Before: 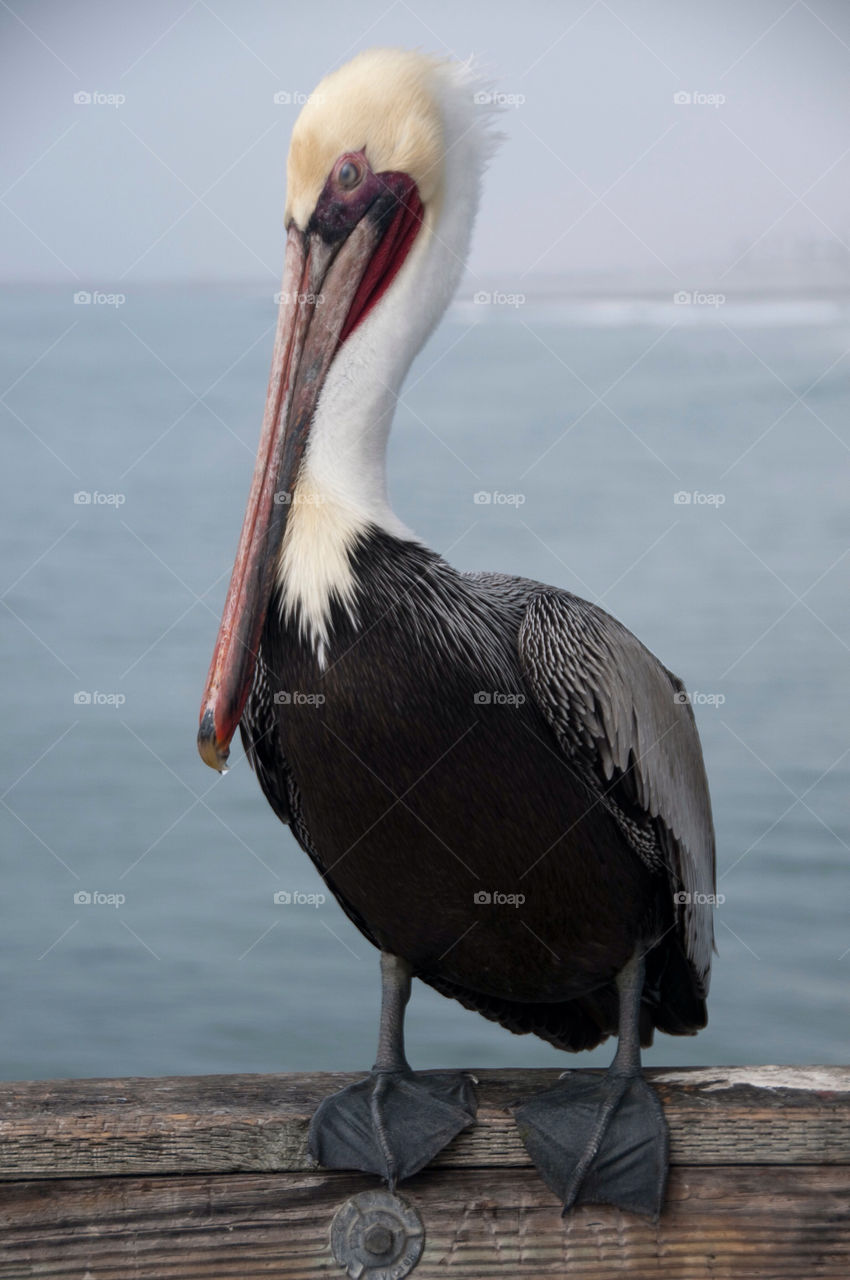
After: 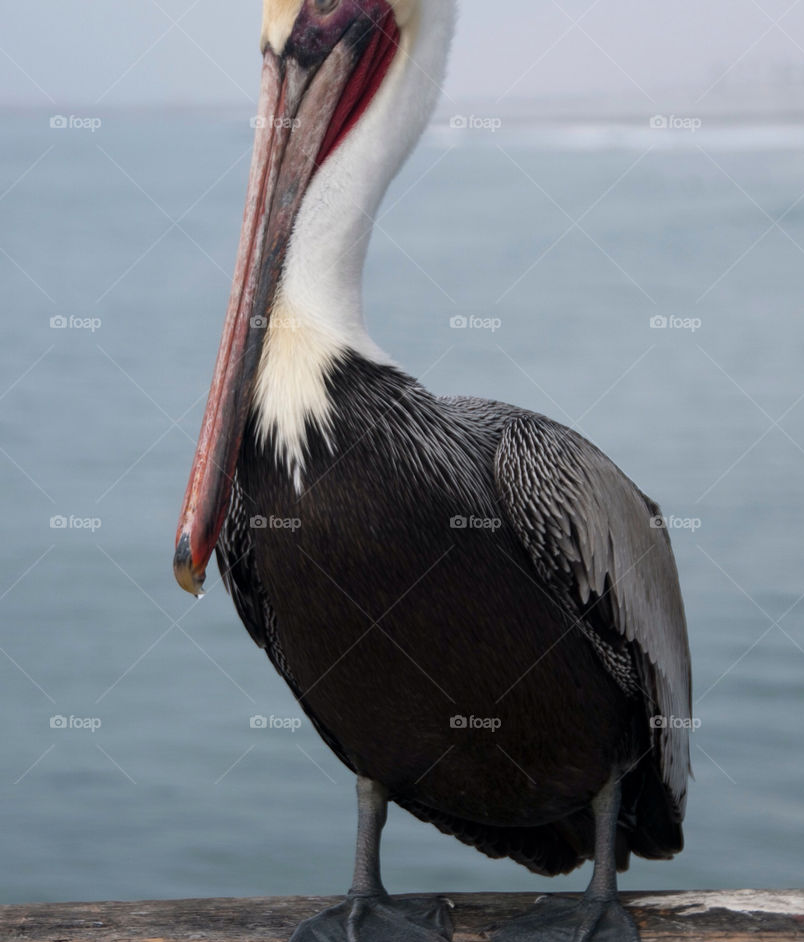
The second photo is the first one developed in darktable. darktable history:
crop and rotate: left 2.986%, top 13.776%, right 2.374%, bottom 12.588%
